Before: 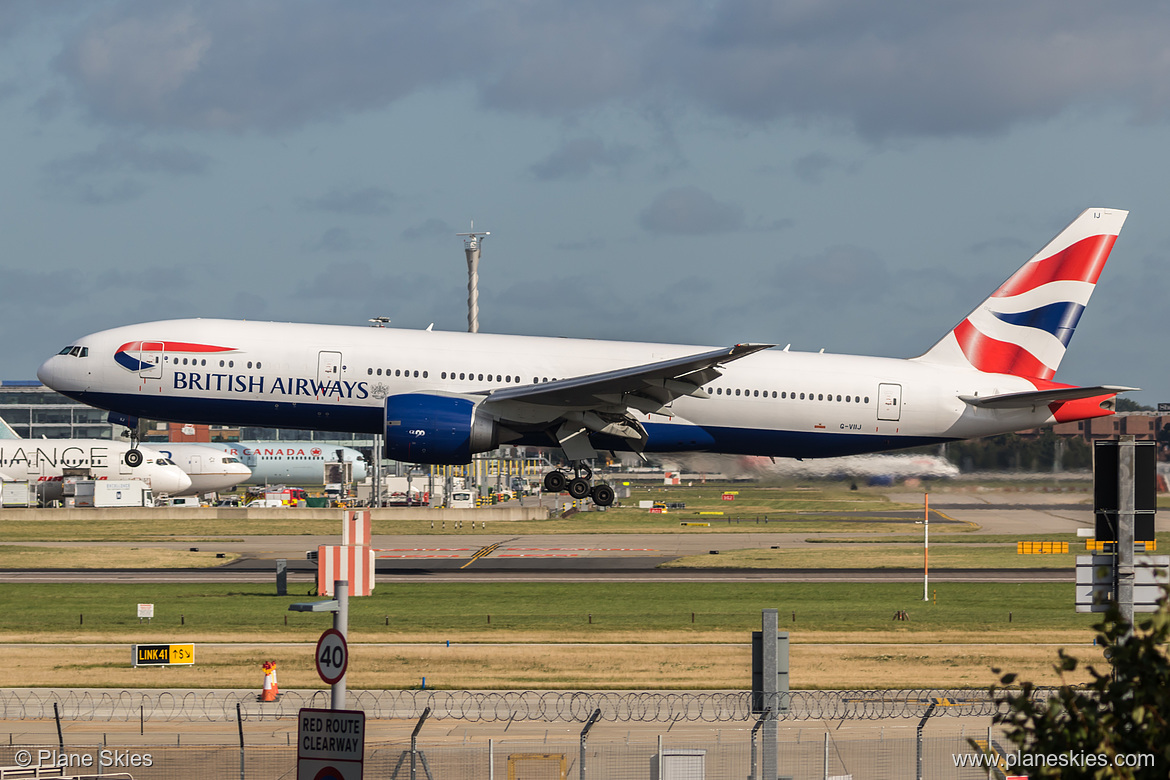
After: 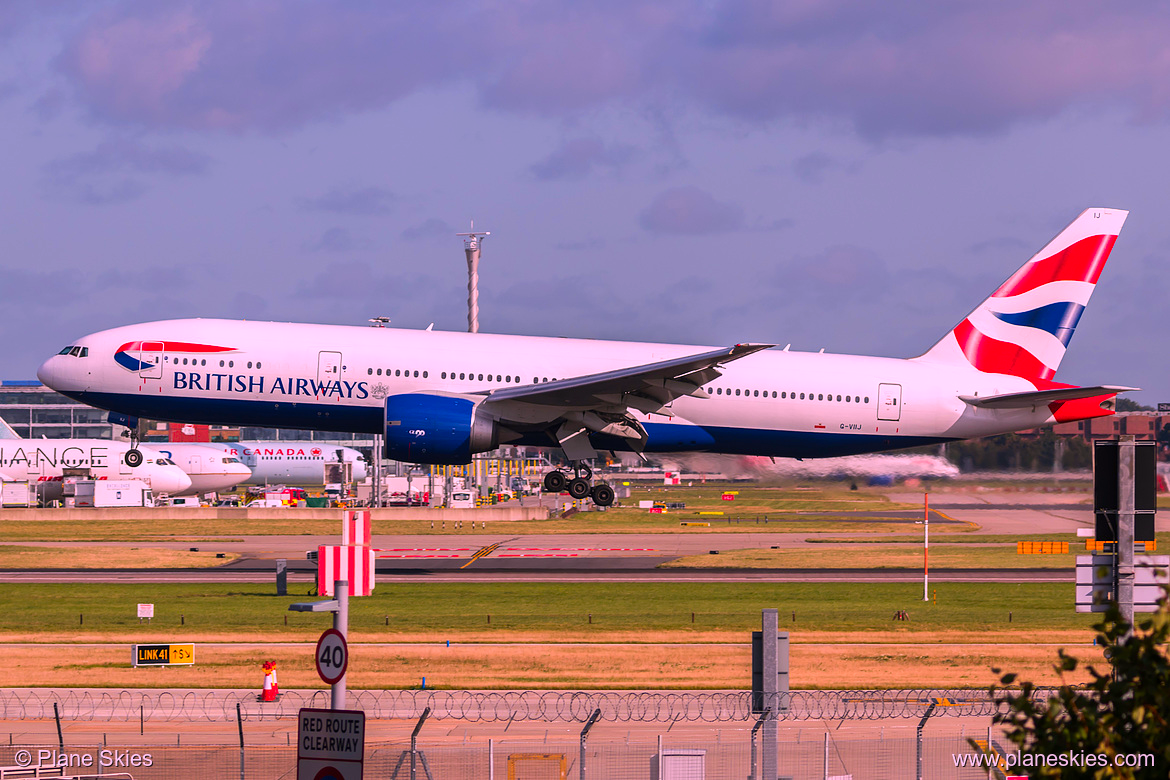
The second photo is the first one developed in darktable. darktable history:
color correction: highlights a* 19.51, highlights b* -11.38, saturation 1.69
